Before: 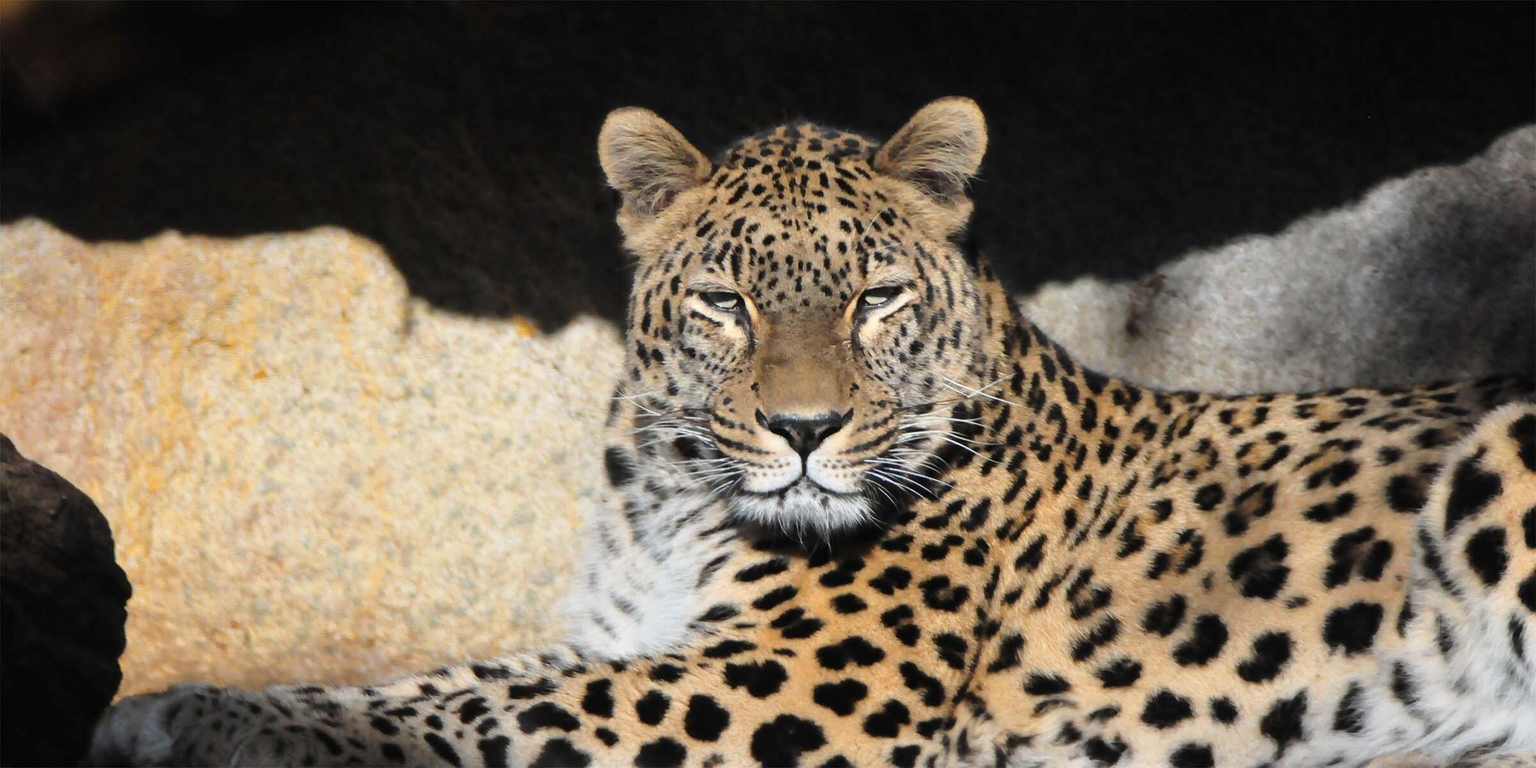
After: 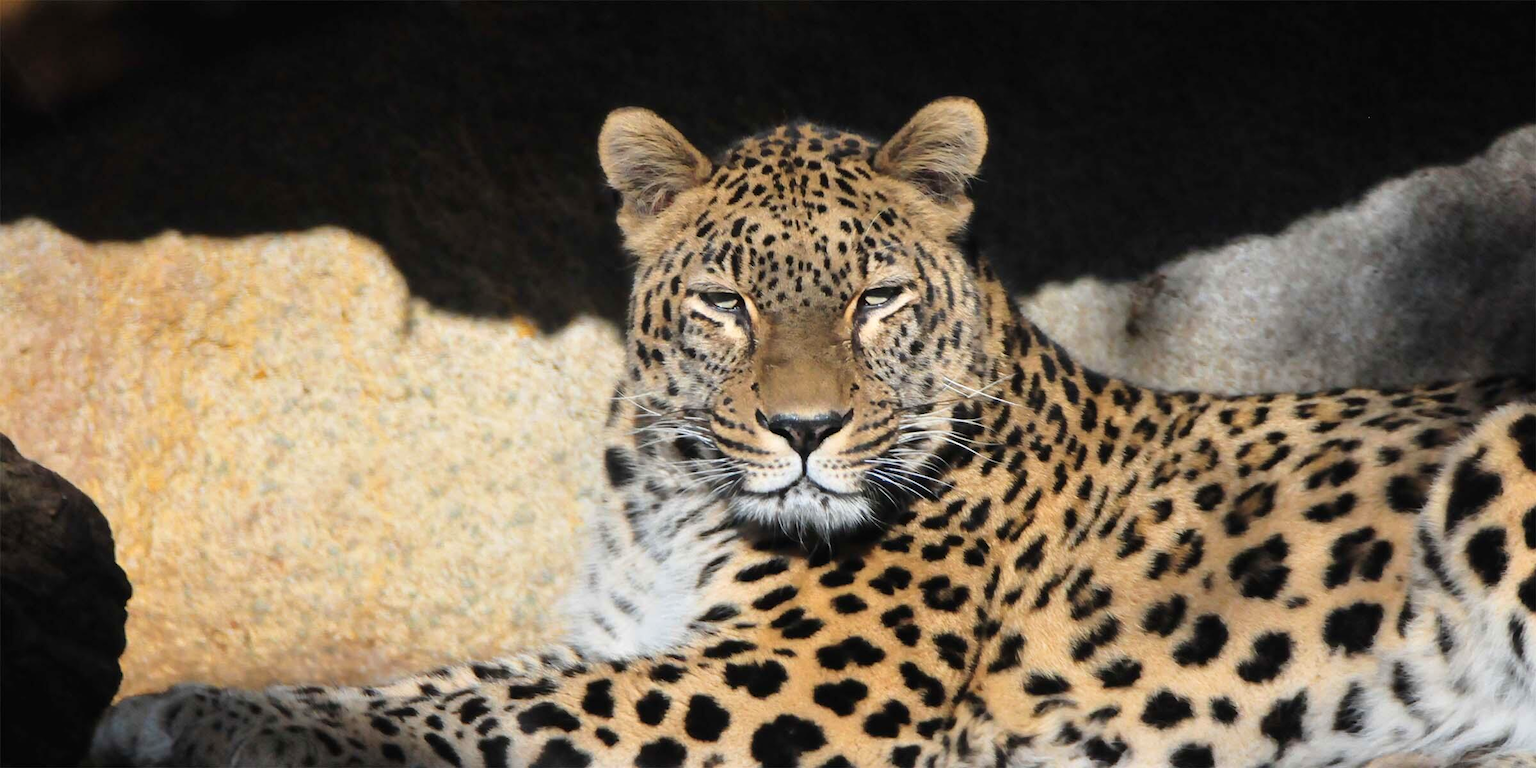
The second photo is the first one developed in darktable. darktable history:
velvia: strength 17.48%
tone equalizer: on, module defaults
